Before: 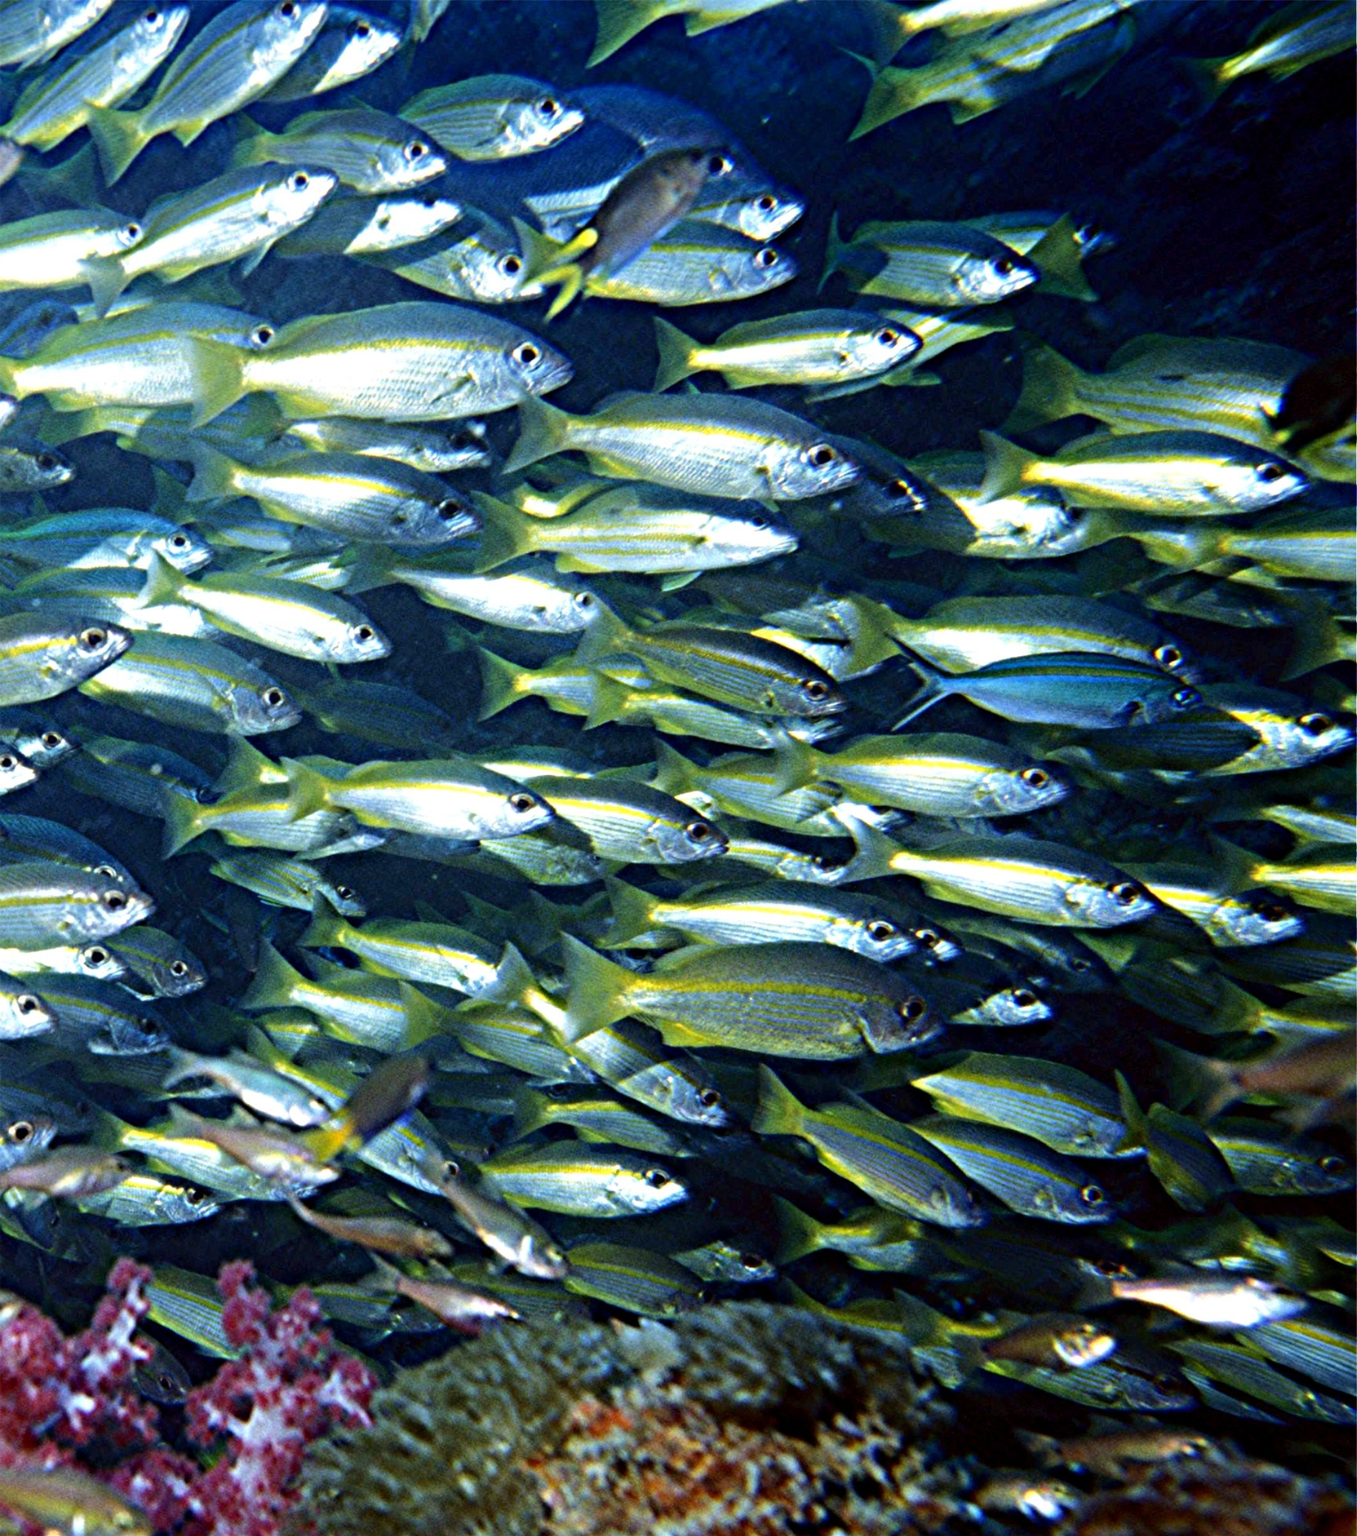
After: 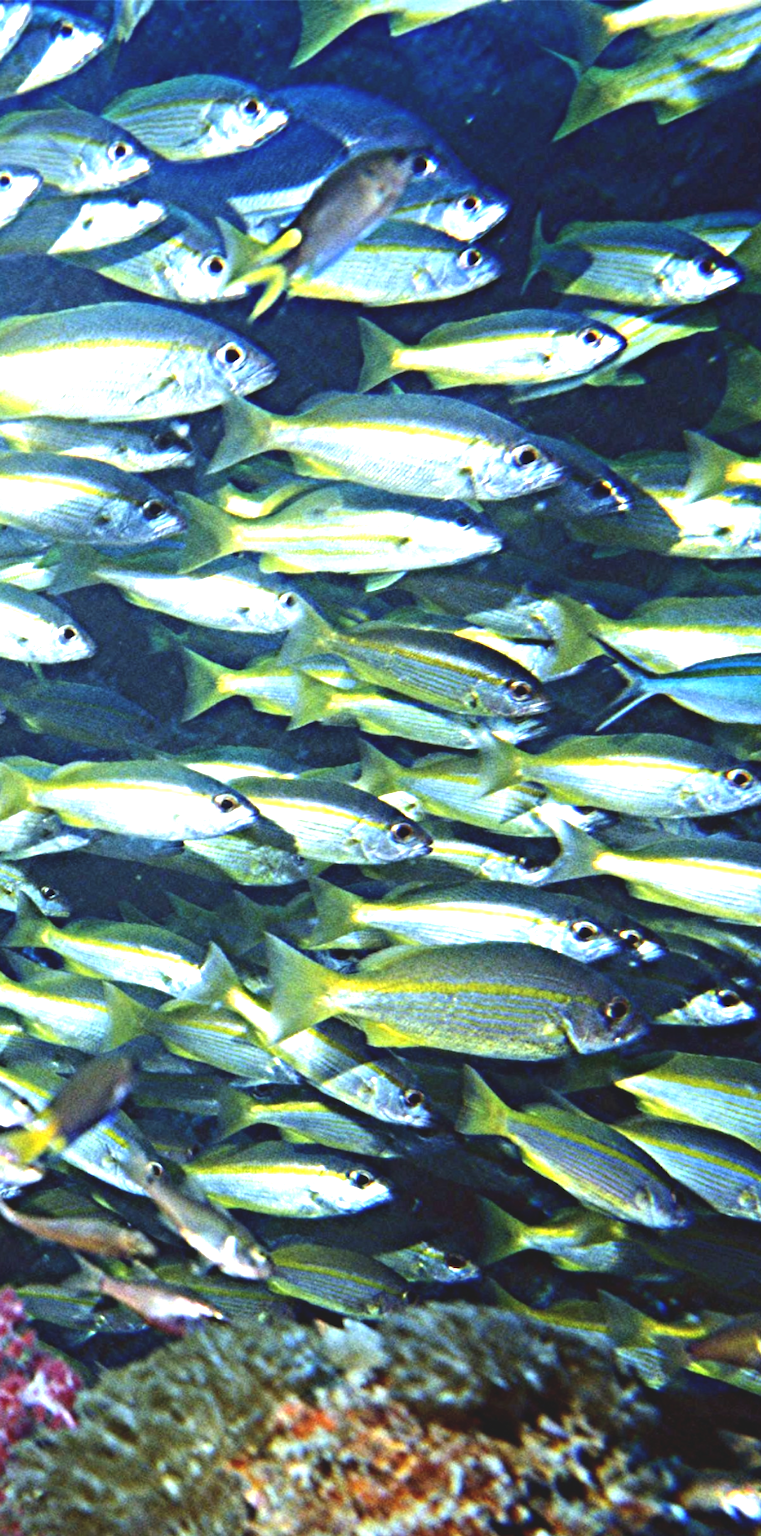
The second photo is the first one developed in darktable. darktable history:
exposure: black level correction -0.006, exposure 1 EV, compensate highlight preservation false
crop: left 21.841%, right 22.019%, bottom 0.006%
